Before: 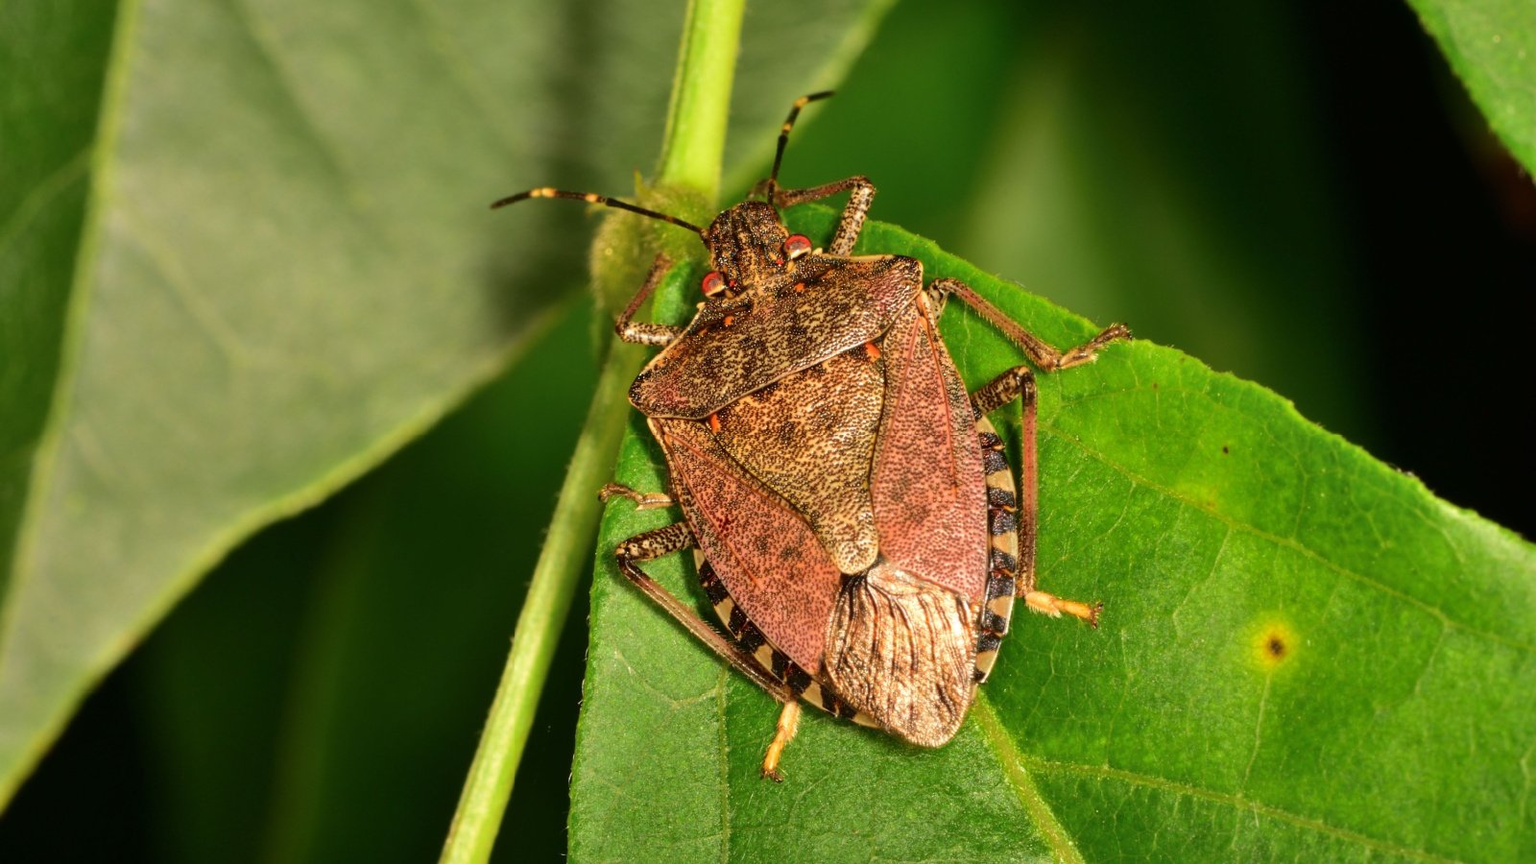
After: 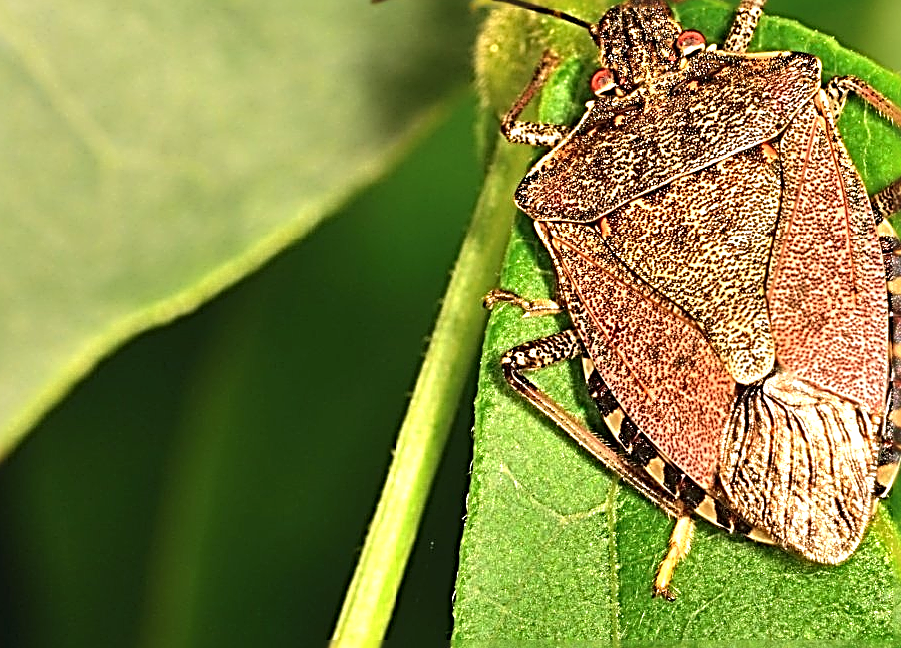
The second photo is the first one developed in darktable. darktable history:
sharpen: radius 3.14, amount 1.729
crop: left 8.756%, top 23.778%, right 34.926%, bottom 4.137%
exposure: black level correction -0.002, exposure 0.714 EV, compensate highlight preservation false
